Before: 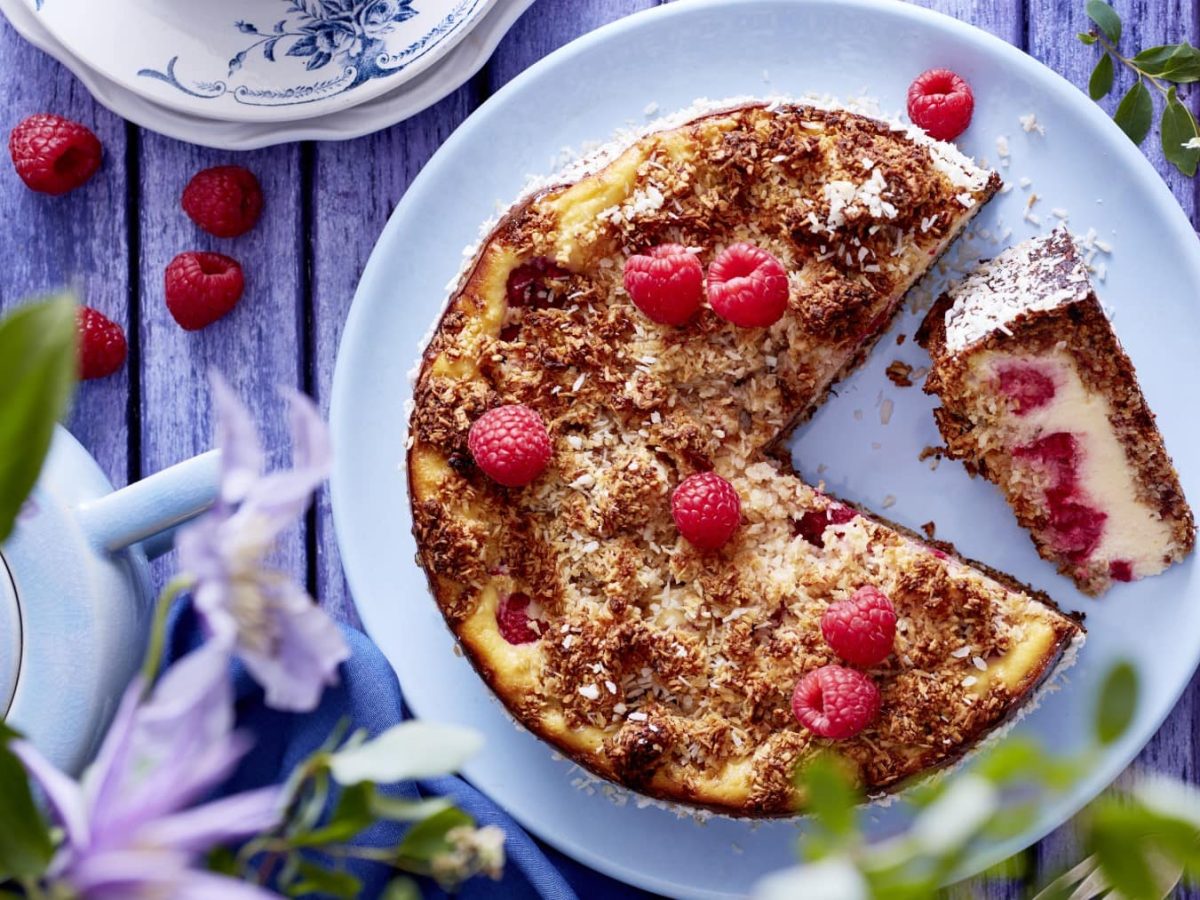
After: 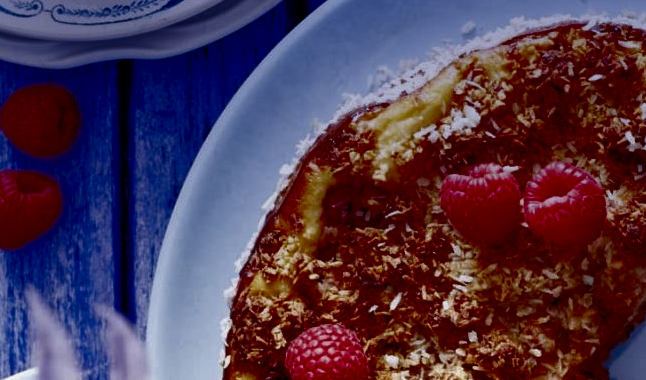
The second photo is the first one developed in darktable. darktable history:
bloom: size 3%, threshold 100%, strength 0%
white balance: emerald 1
contrast brightness saturation: contrast 0.09, brightness -0.59, saturation 0.17
crop: left 15.306%, top 9.065%, right 30.789%, bottom 48.638%
color balance rgb: perceptual saturation grading › global saturation 20%, perceptual saturation grading › highlights -50%, perceptual saturation grading › shadows 30%
graduated density: hue 238.83°, saturation 50%
